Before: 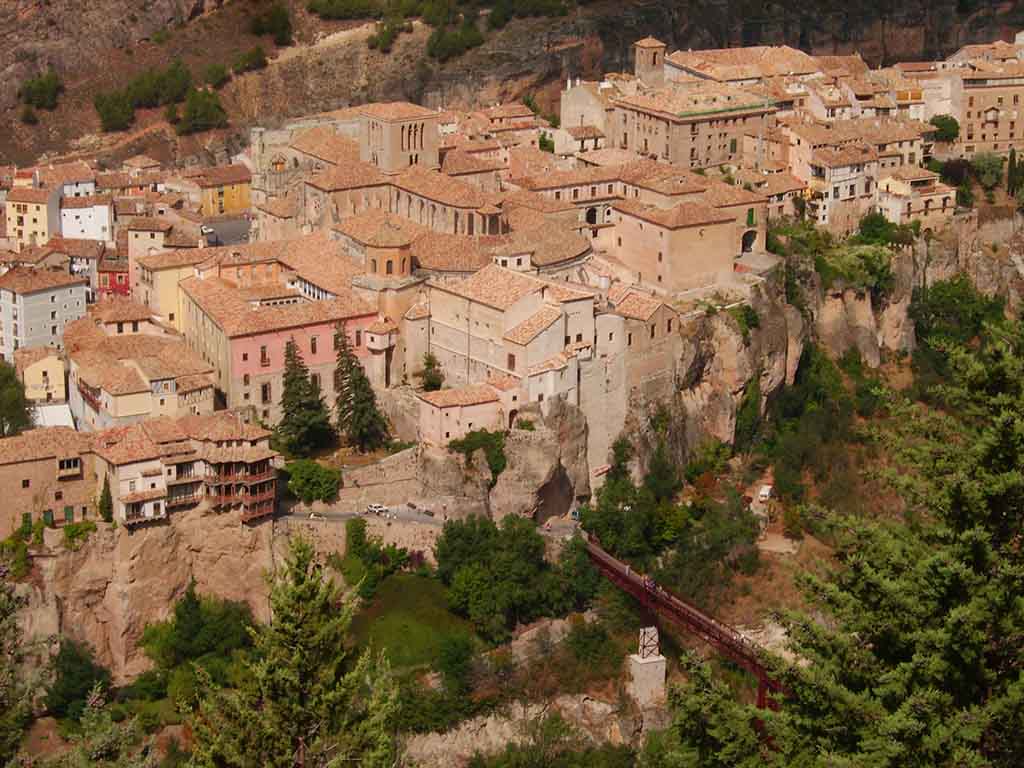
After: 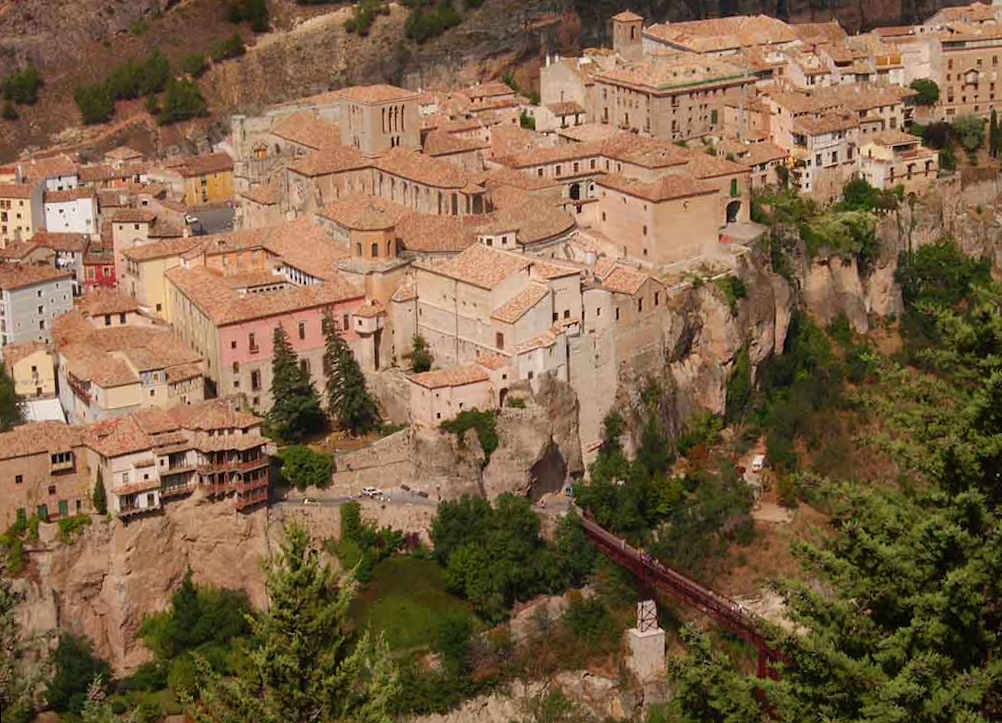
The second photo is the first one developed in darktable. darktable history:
rotate and perspective: rotation -2°, crop left 0.022, crop right 0.978, crop top 0.049, crop bottom 0.951
crop and rotate: left 0.126%
